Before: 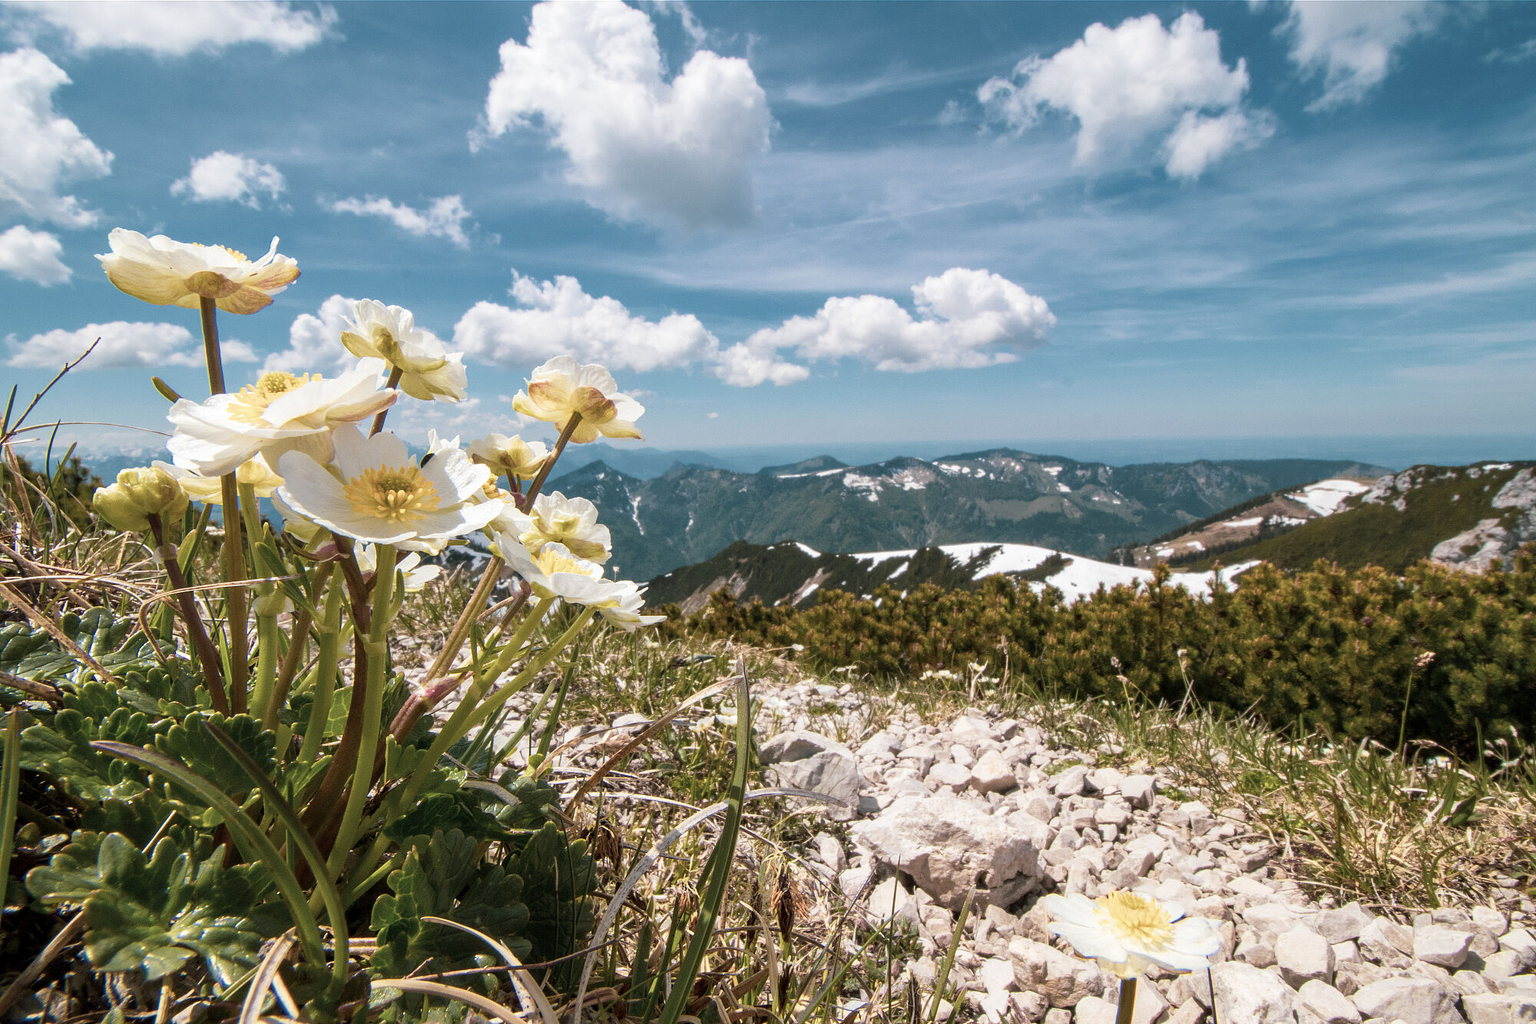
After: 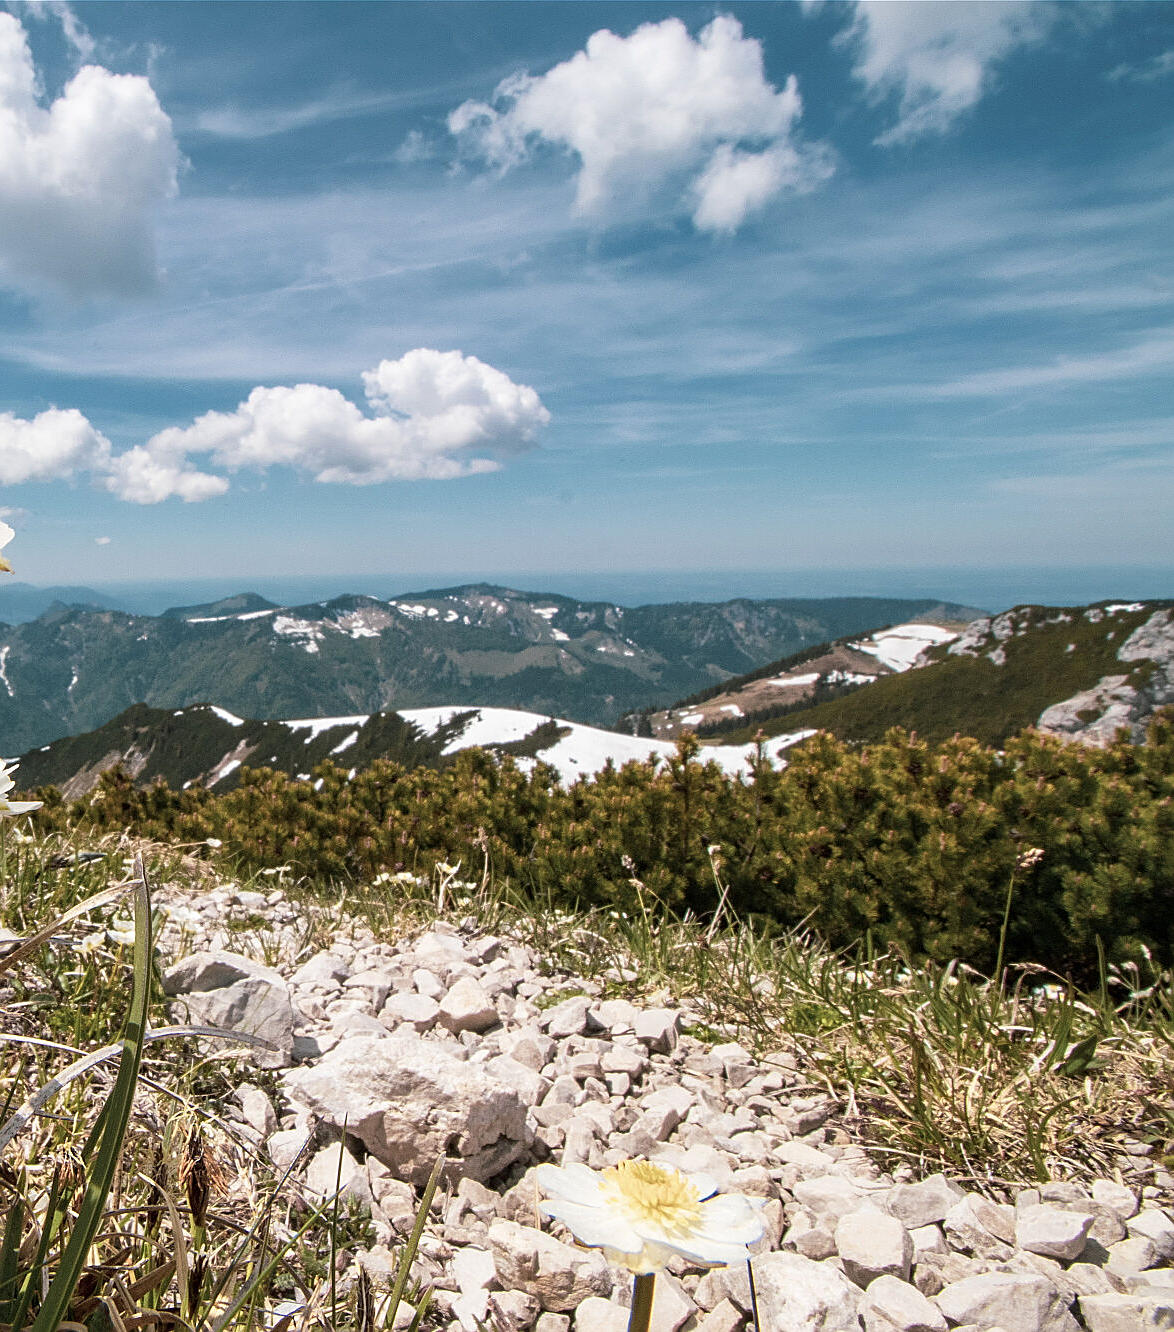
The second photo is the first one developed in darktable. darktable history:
sharpen: on, module defaults
crop: left 41.264%
